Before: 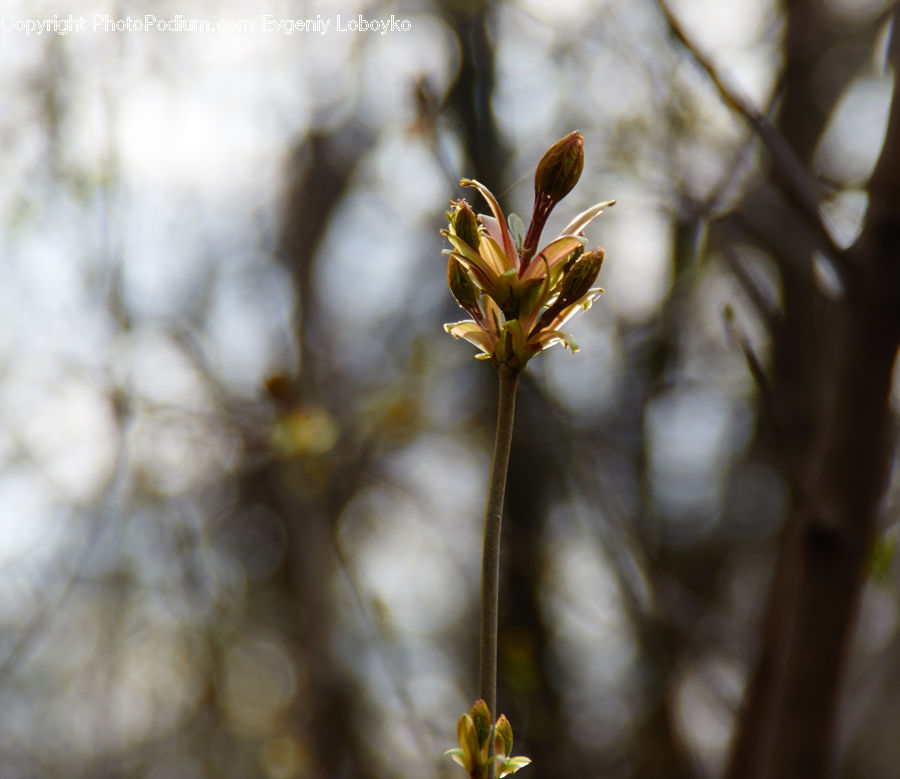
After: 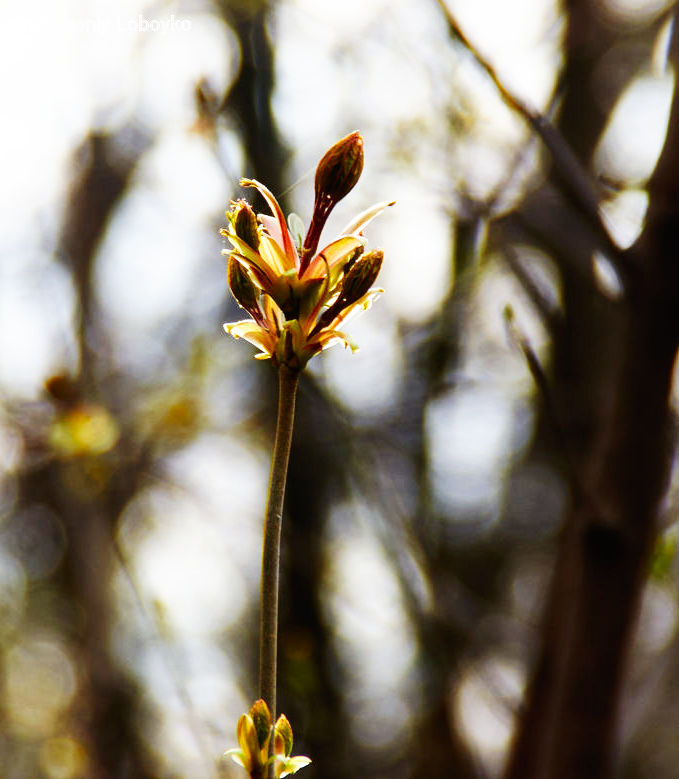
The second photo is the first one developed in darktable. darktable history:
base curve: curves: ch0 [(0, 0) (0.007, 0.004) (0.027, 0.03) (0.046, 0.07) (0.207, 0.54) (0.442, 0.872) (0.673, 0.972) (1, 1)], preserve colors none
crop and rotate: left 24.505%
